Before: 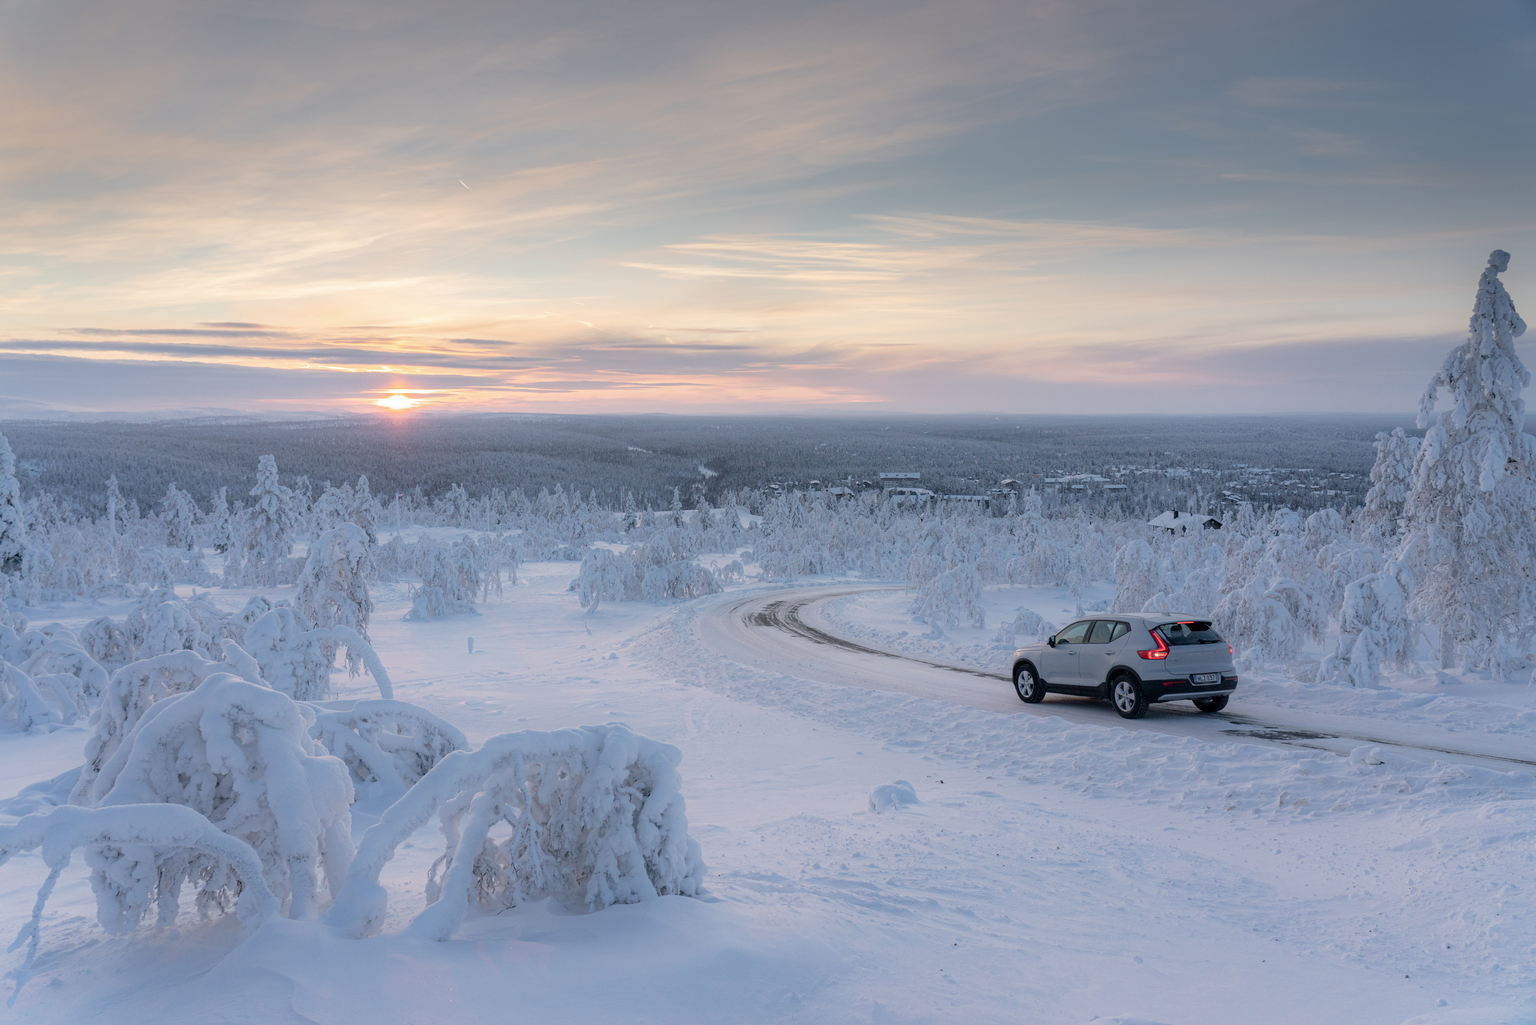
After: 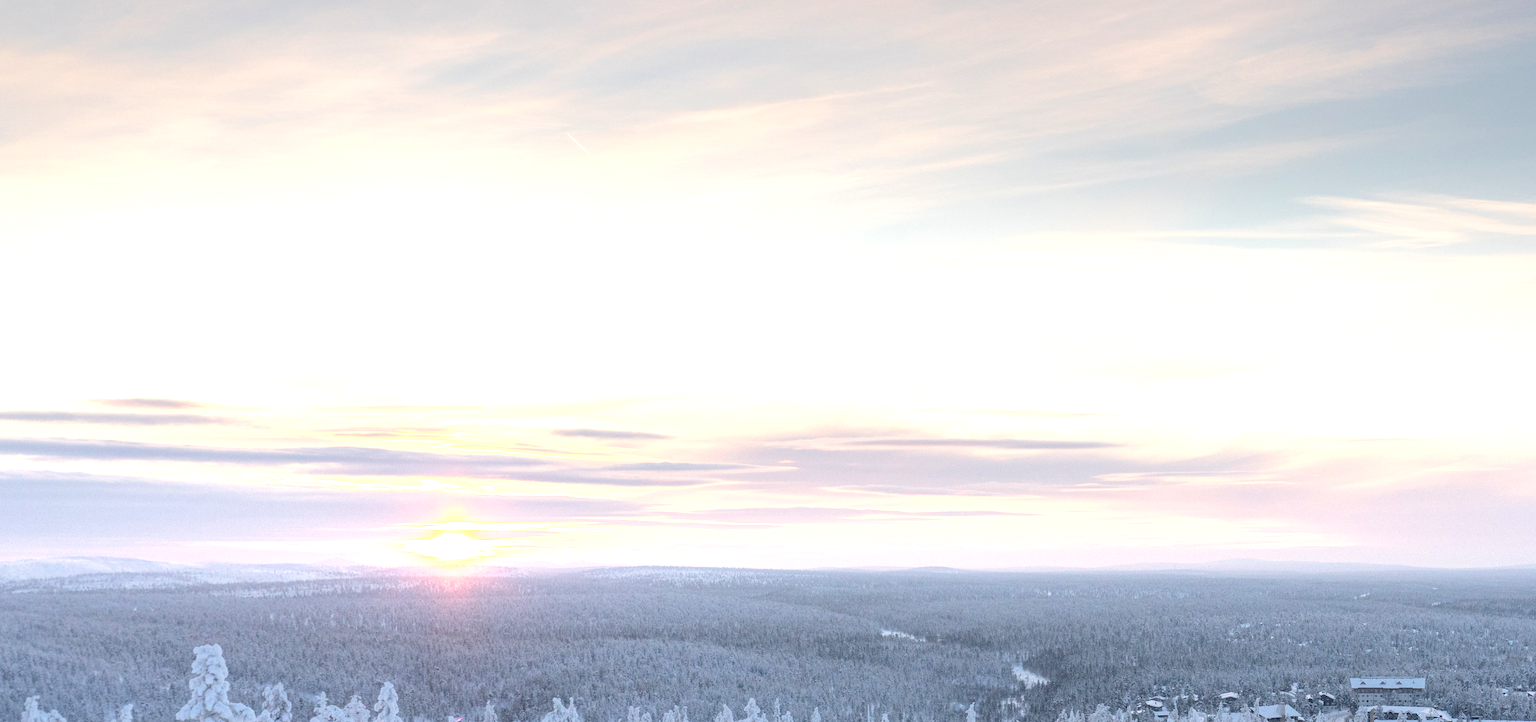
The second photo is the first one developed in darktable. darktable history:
exposure: exposure 0.921 EV, compensate highlight preservation false
local contrast: highlights 100%, shadows 100%, detail 120%, midtone range 0.2
crop: left 10.121%, top 10.631%, right 36.218%, bottom 51.526%
